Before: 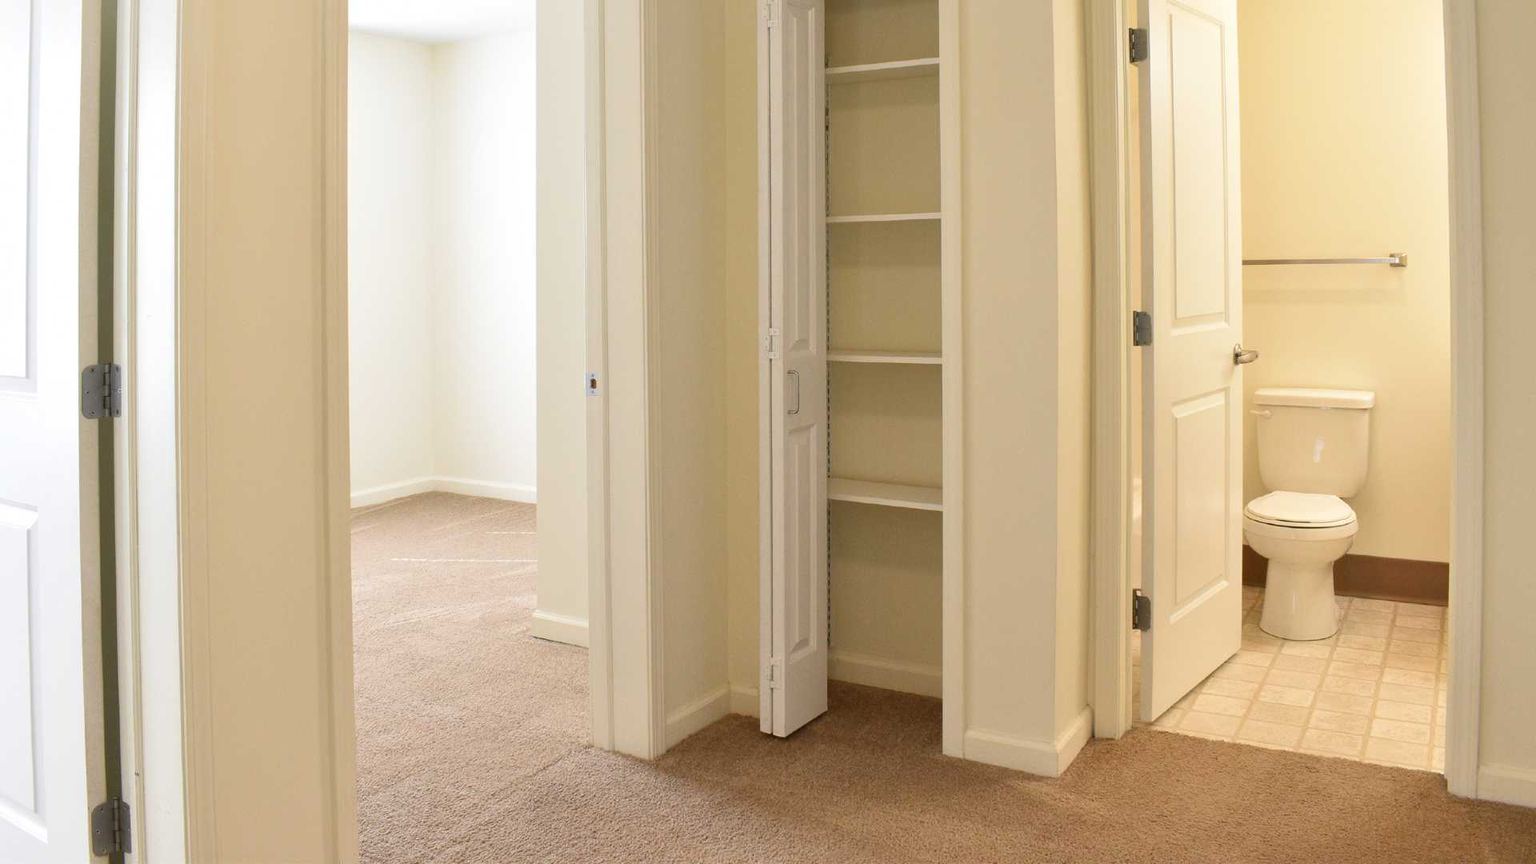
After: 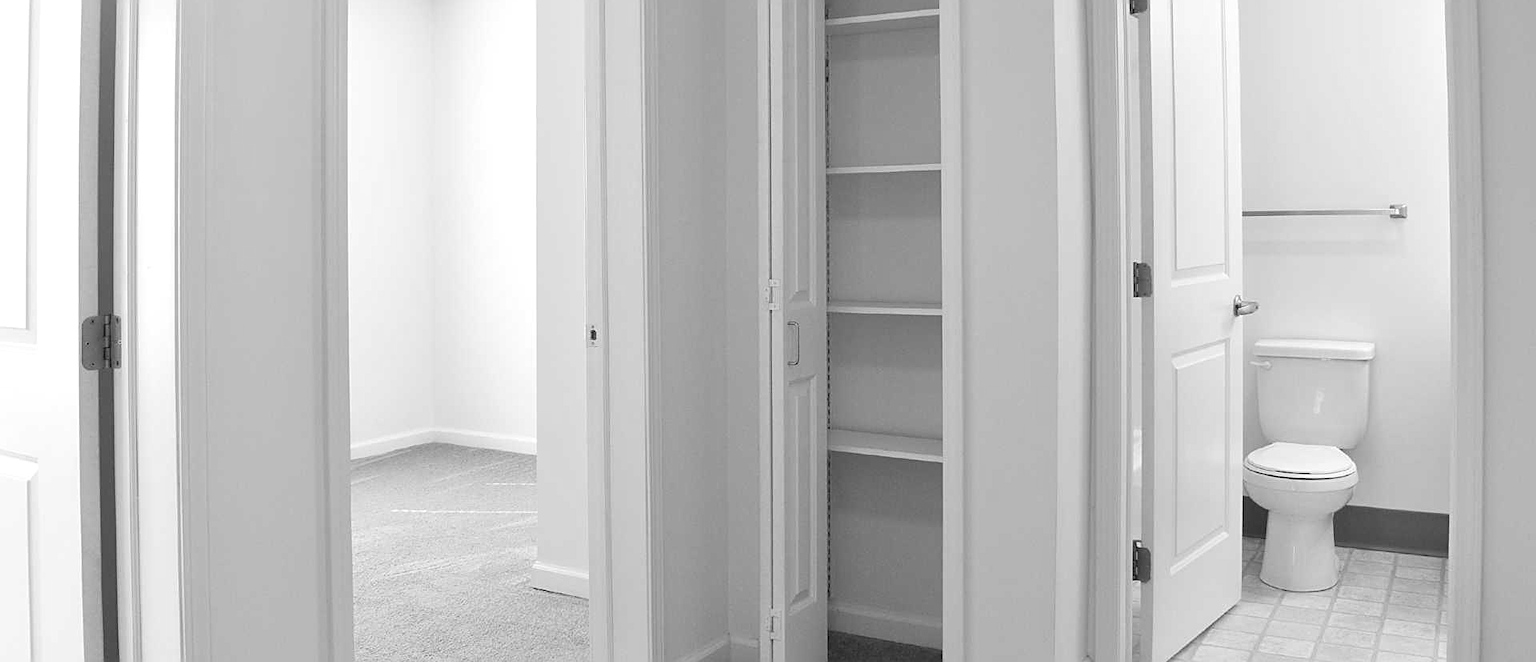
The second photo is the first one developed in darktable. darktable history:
sharpen: on, module defaults
crop: top 5.667%, bottom 17.637%
color balance: output saturation 120%
shadows and highlights: shadows -10, white point adjustment 1.5, highlights 10
monochrome: on, module defaults
